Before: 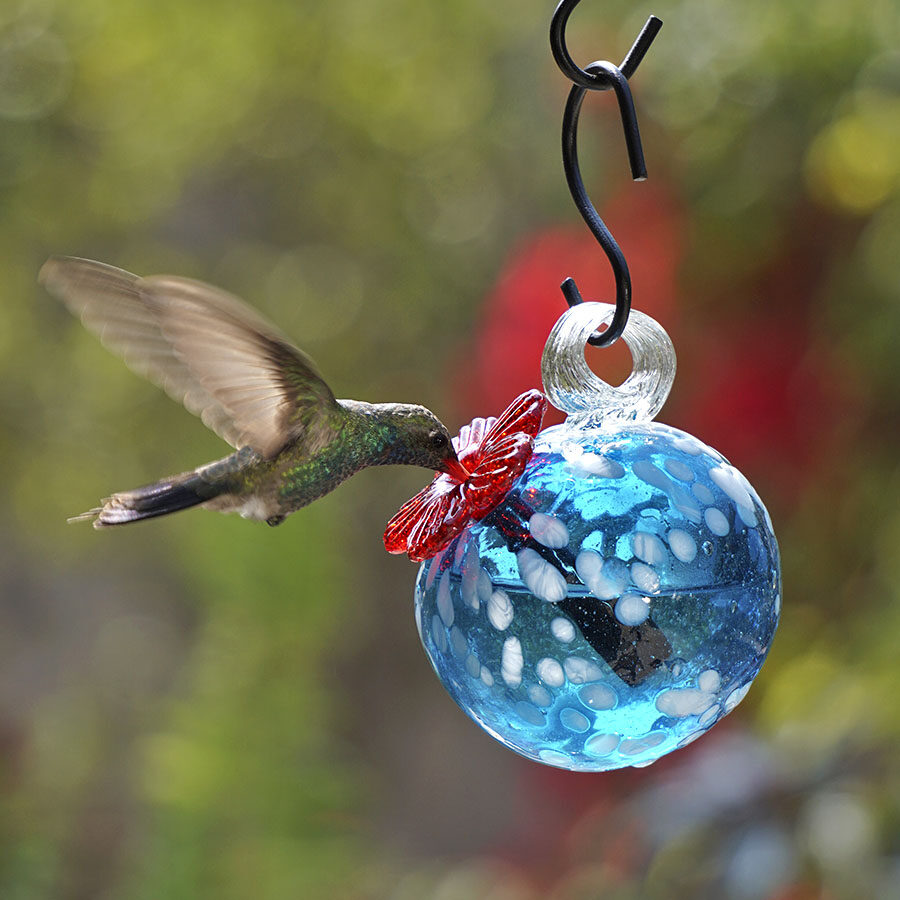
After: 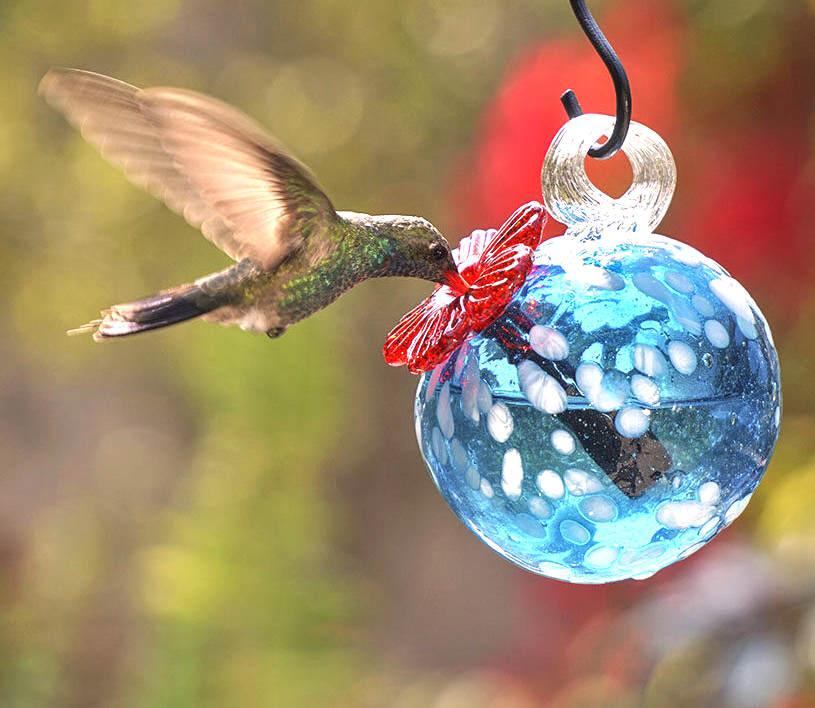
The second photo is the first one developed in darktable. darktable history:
local contrast: detail 110%
exposure: exposure 0.785 EV, compensate highlight preservation false
crop: top 20.916%, right 9.437%, bottom 0.316%
white balance: red 1.127, blue 0.943
